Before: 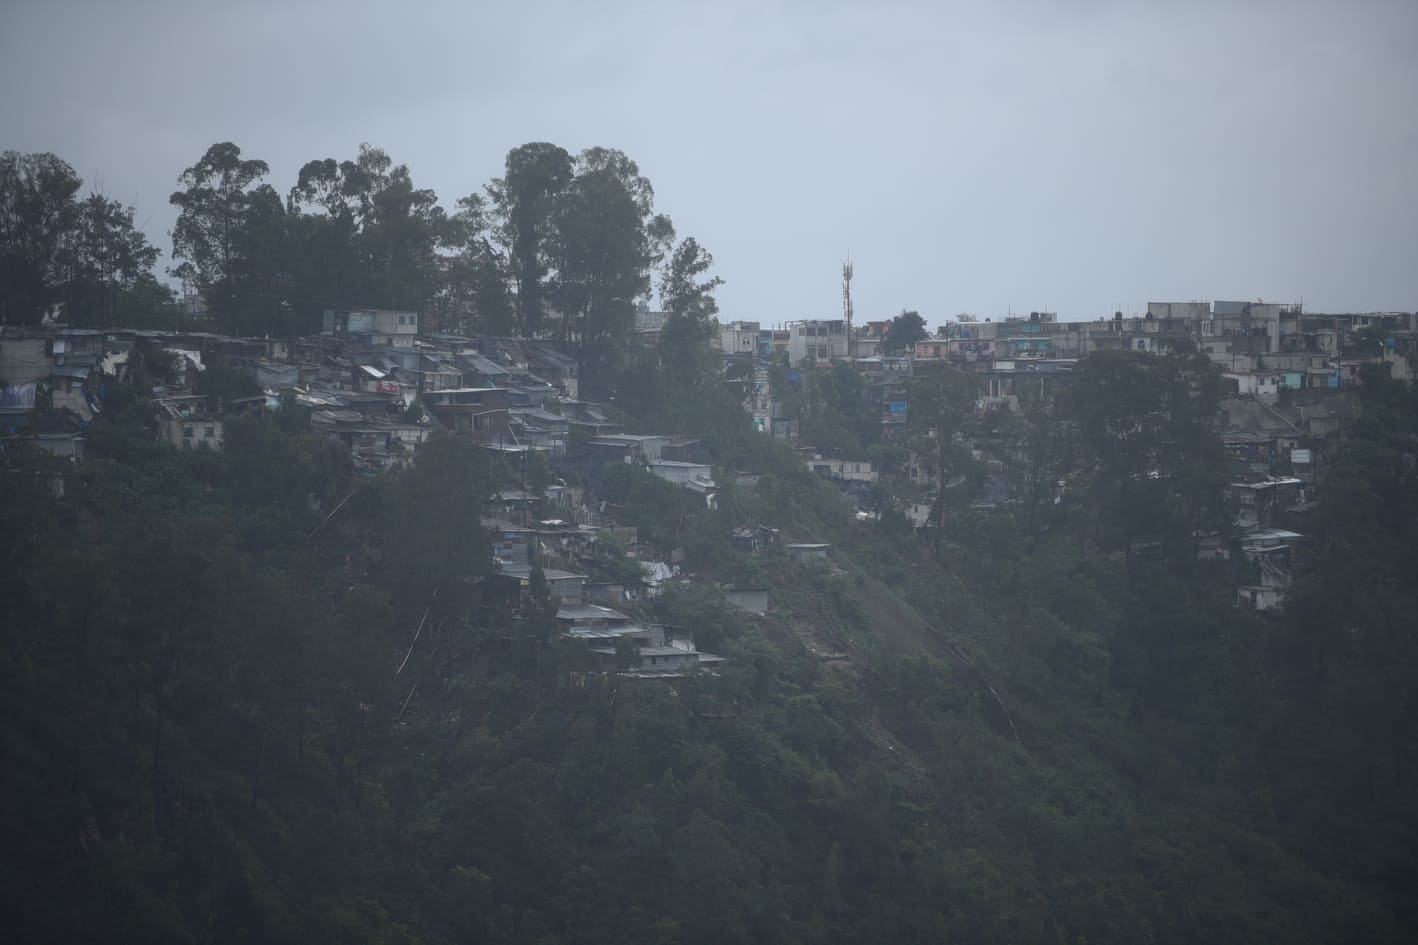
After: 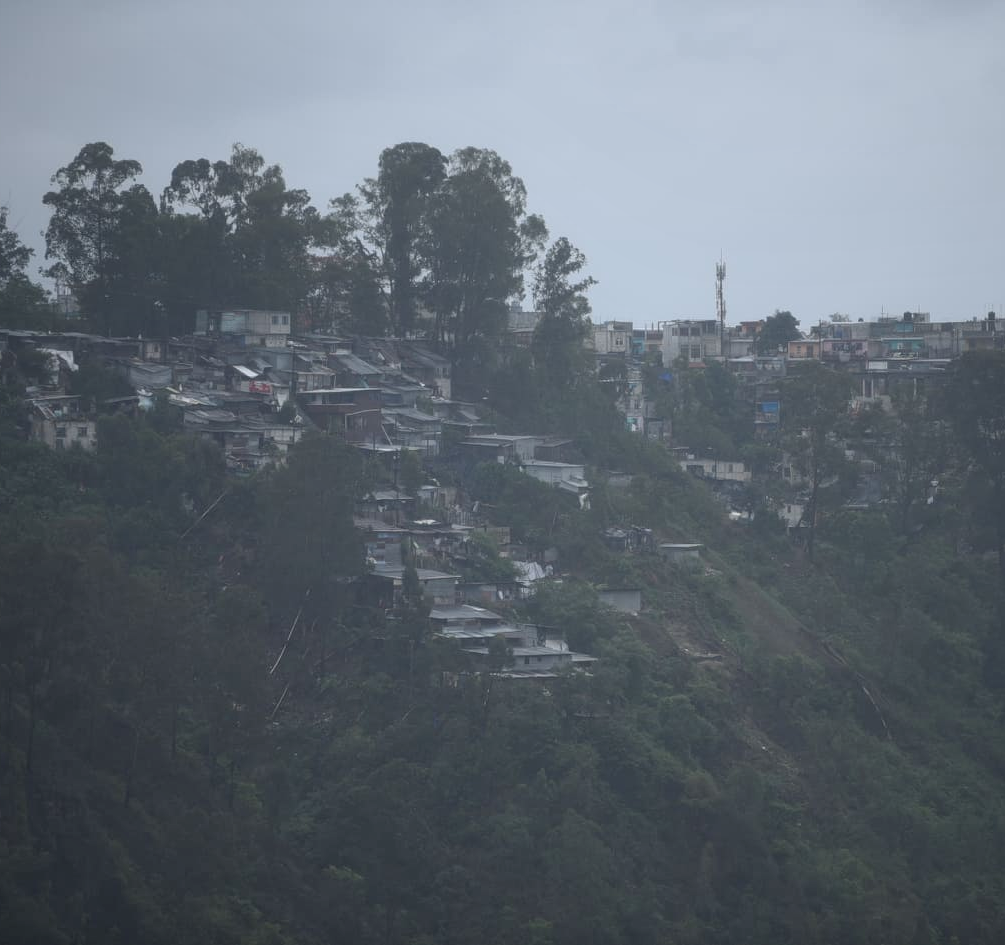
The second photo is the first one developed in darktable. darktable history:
shadows and highlights: shadows 37.39, highlights -27.32, soften with gaussian
crop and rotate: left 9.005%, right 20.12%
